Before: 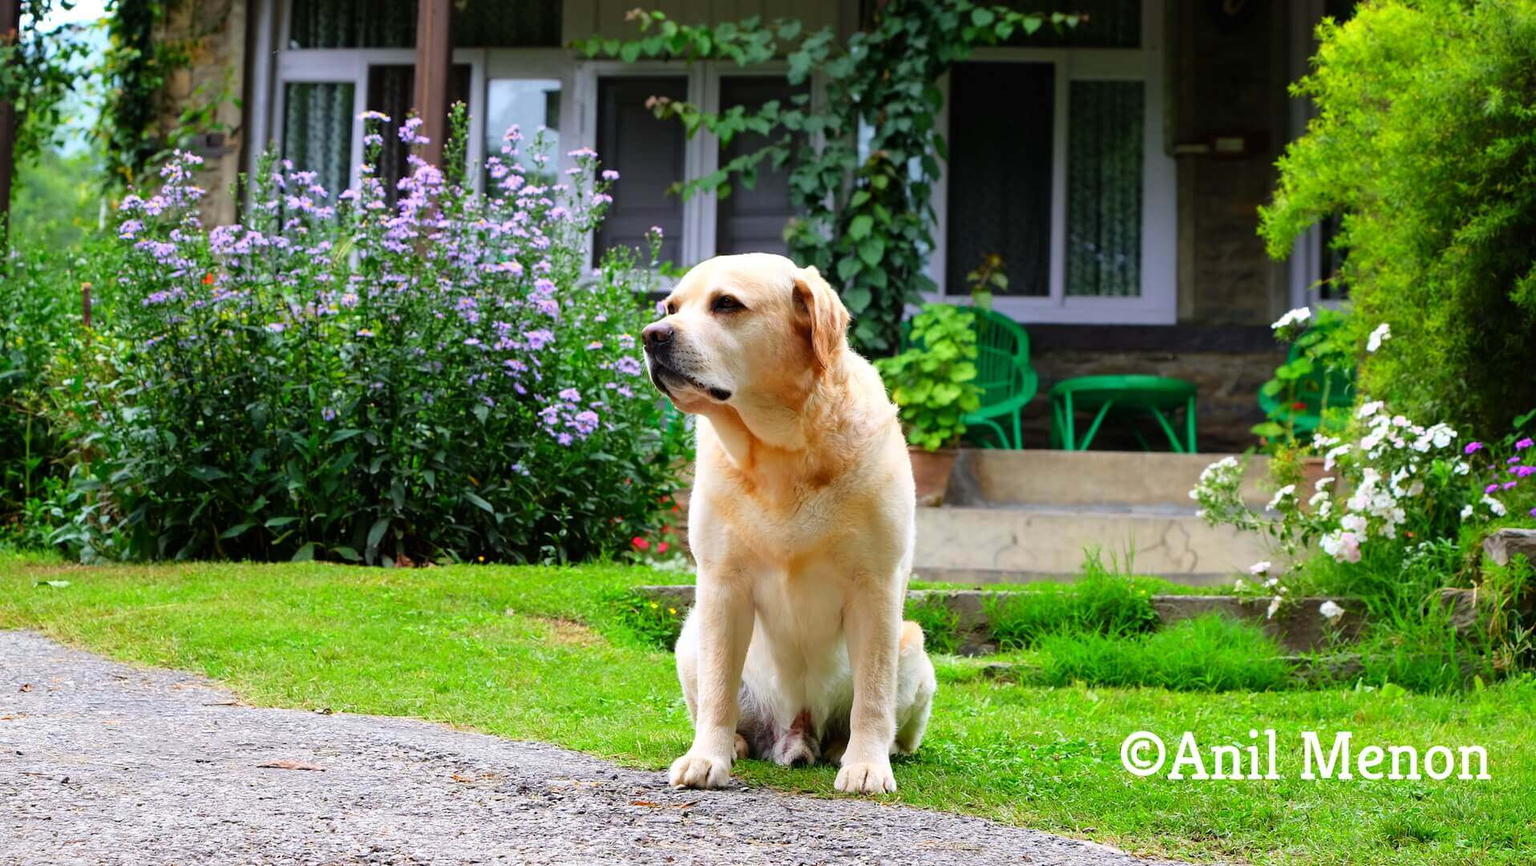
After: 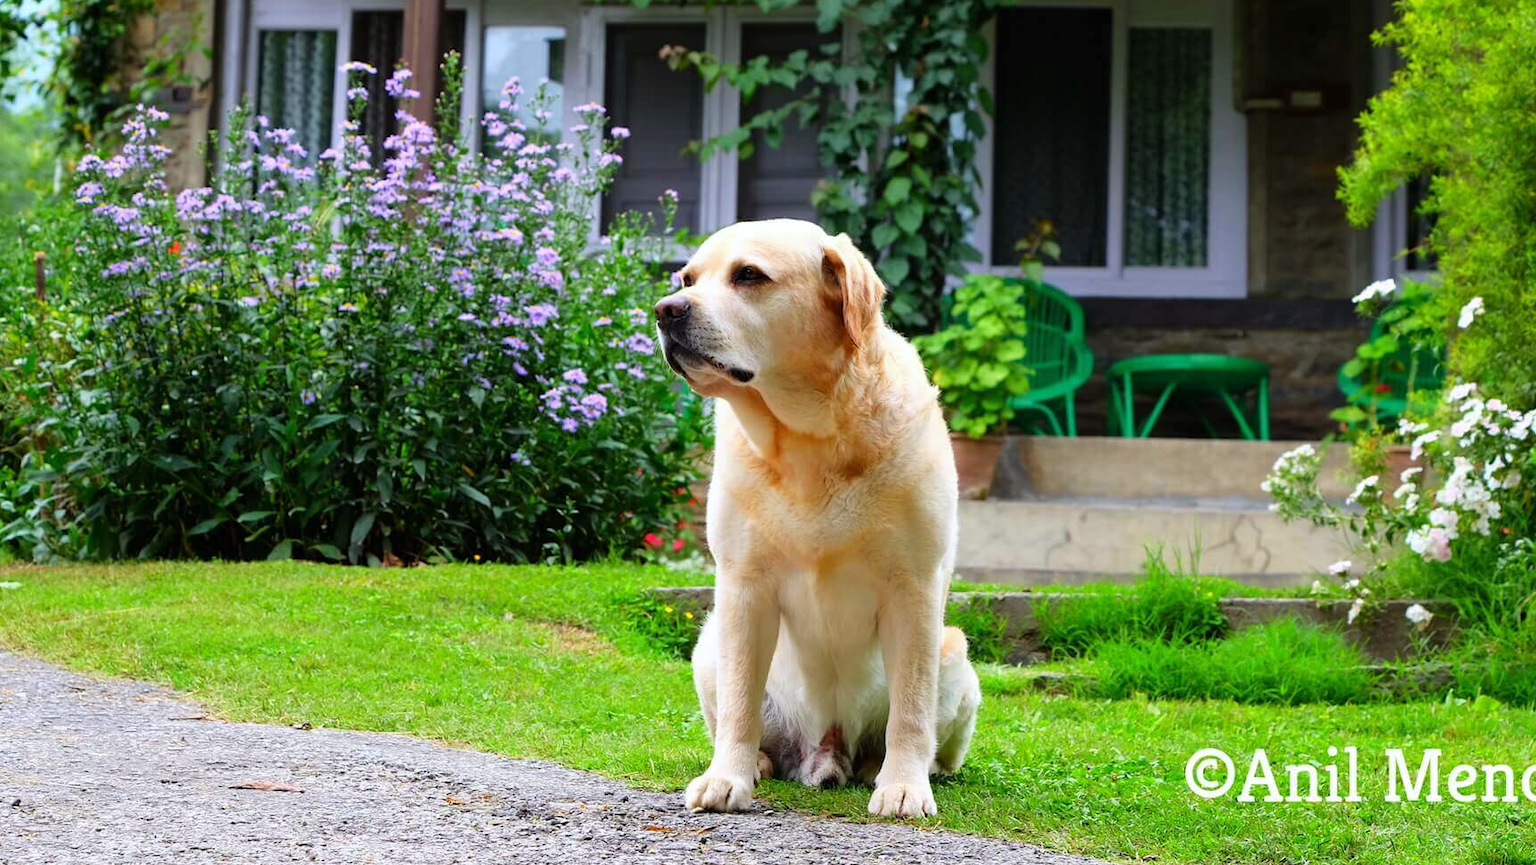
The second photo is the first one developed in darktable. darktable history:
crop: left 3.305%, top 6.436%, right 6.389%, bottom 3.258%
white balance: red 0.986, blue 1.01
